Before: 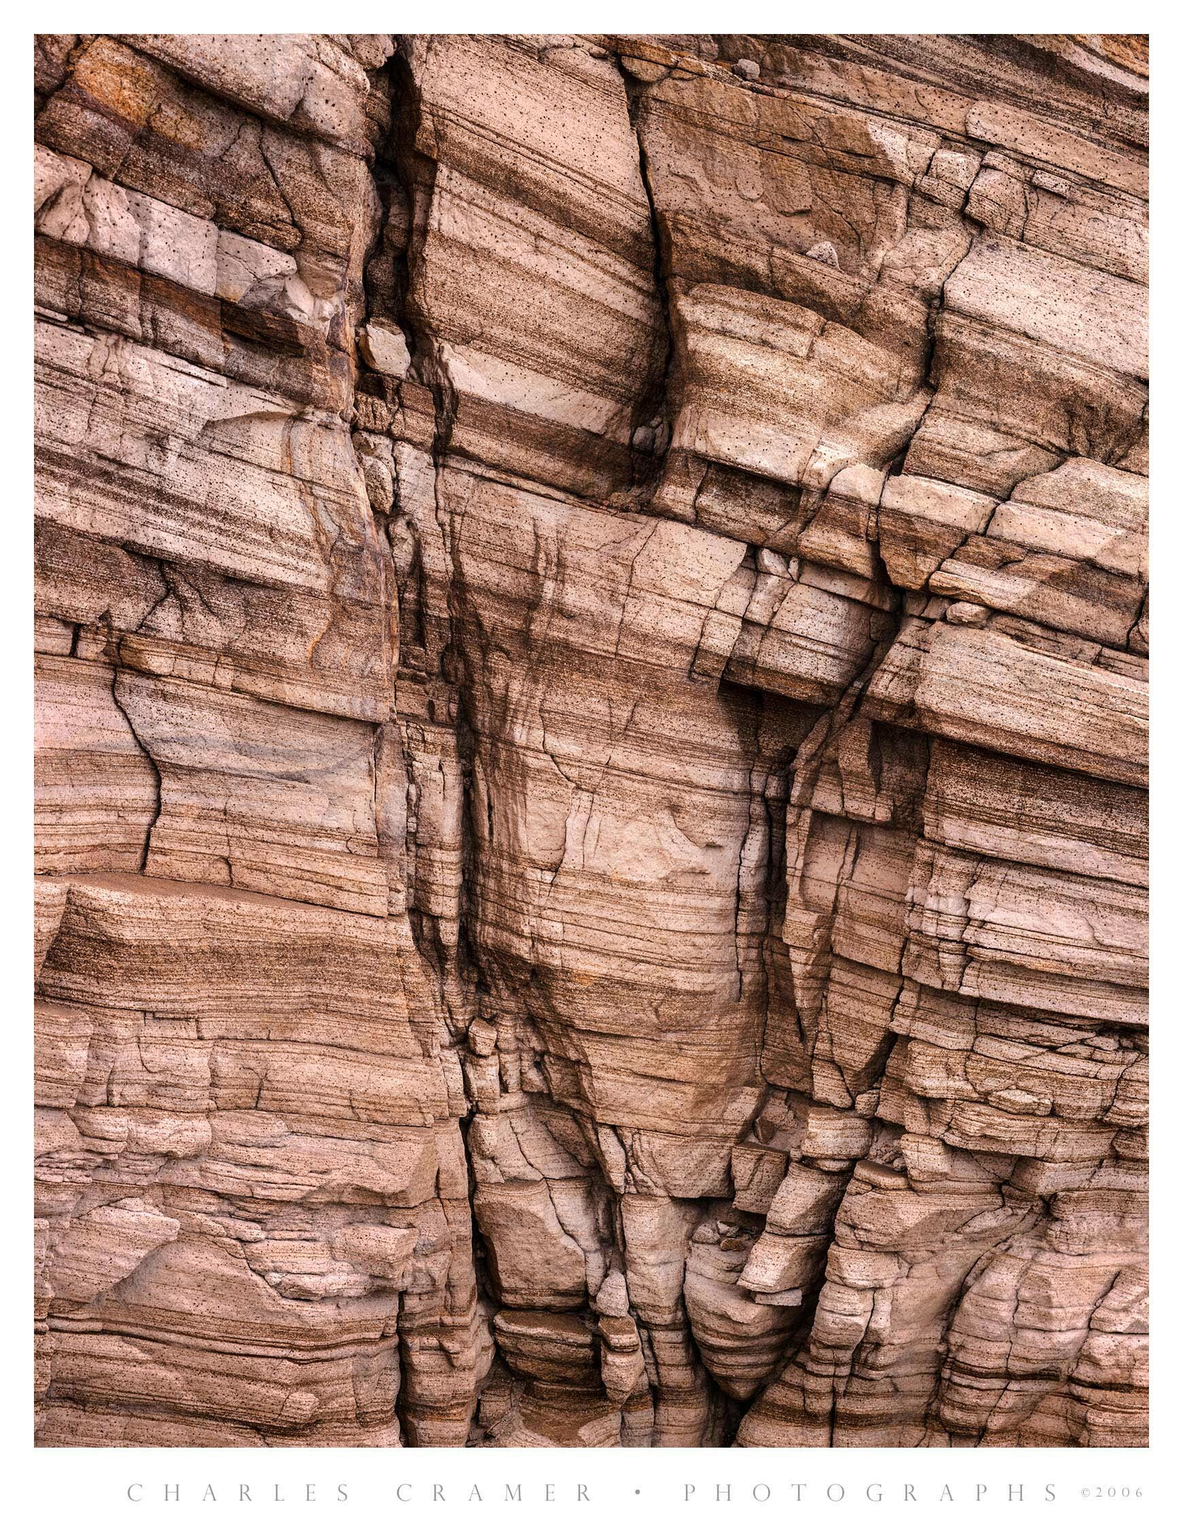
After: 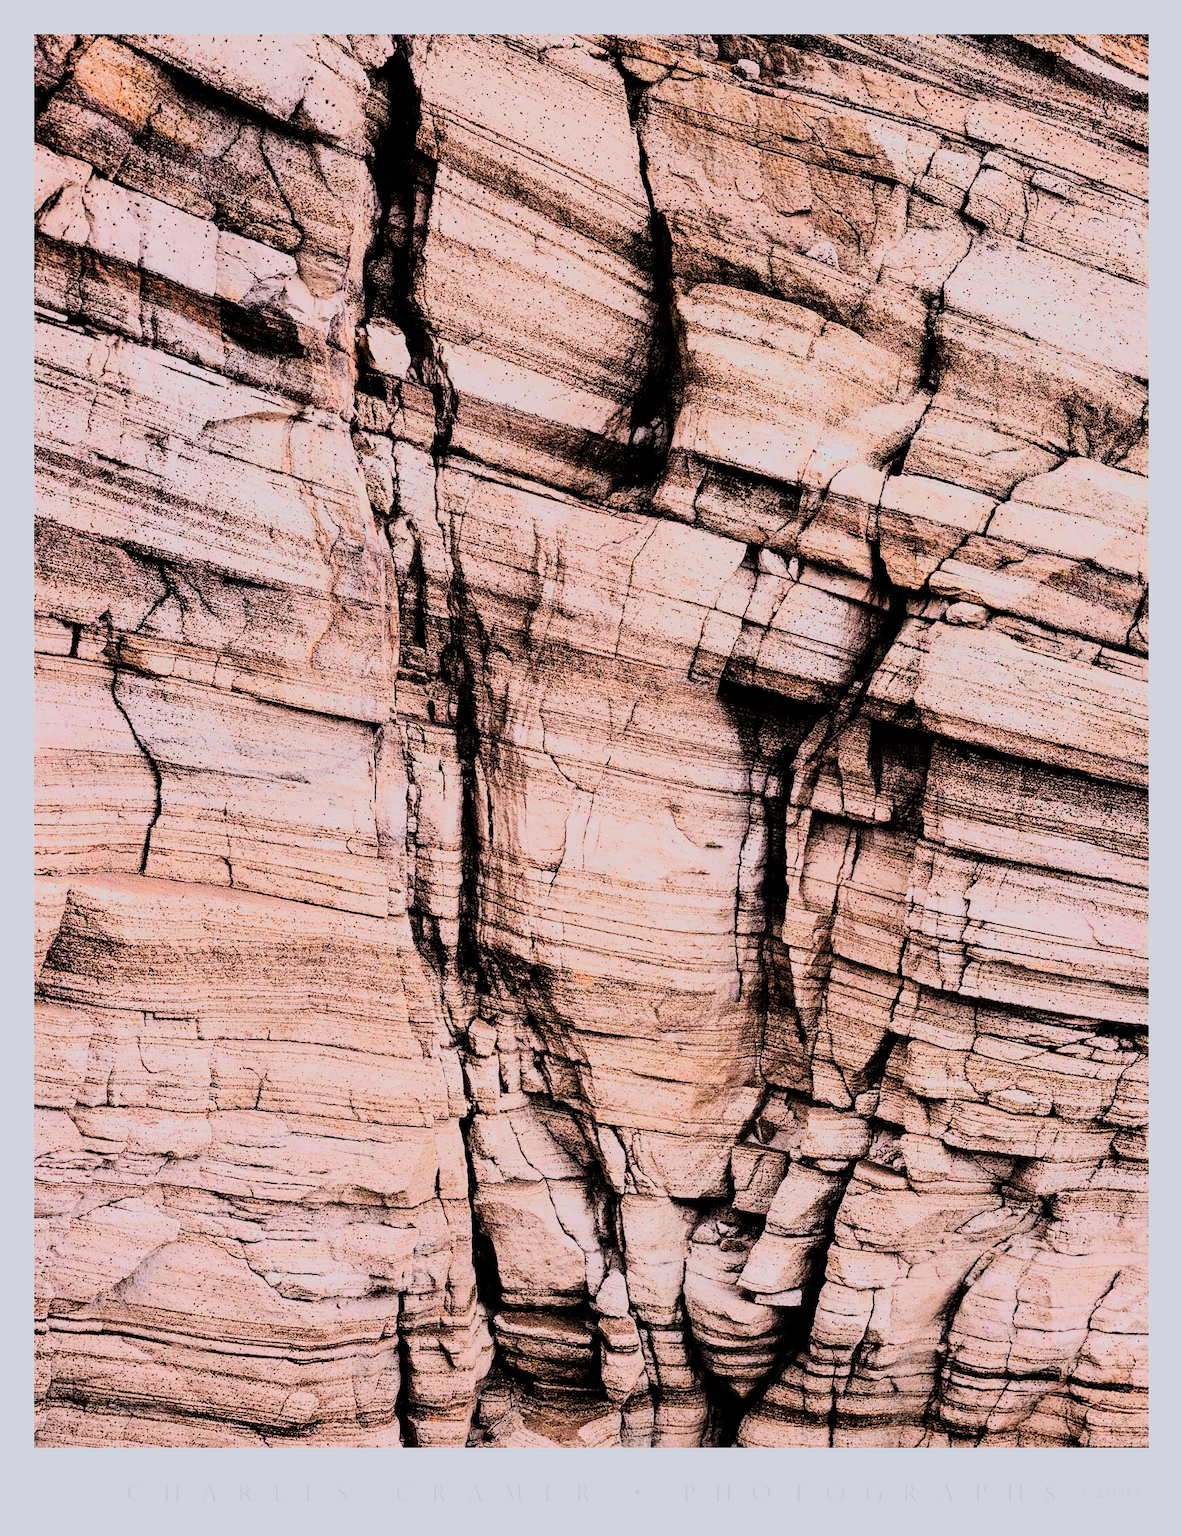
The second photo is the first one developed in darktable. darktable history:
rgb curve: curves: ch0 [(0, 0) (0.21, 0.15) (0.24, 0.21) (0.5, 0.75) (0.75, 0.96) (0.89, 0.99) (1, 1)]; ch1 [(0, 0.02) (0.21, 0.13) (0.25, 0.2) (0.5, 0.67) (0.75, 0.9) (0.89, 0.97) (1, 1)]; ch2 [(0, 0.02) (0.21, 0.13) (0.25, 0.2) (0.5, 0.67) (0.75, 0.9) (0.89, 0.97) (1, 1)], compensate middle gray true
color calibration: illuminant as shot in camera, x 0.358, y 0.373, temperature 4628.91 K
filmic rgb: black relative exposure -7.65 EV, white relative exposure 4.56 EV, hardness 3.61, contrast 1.05
